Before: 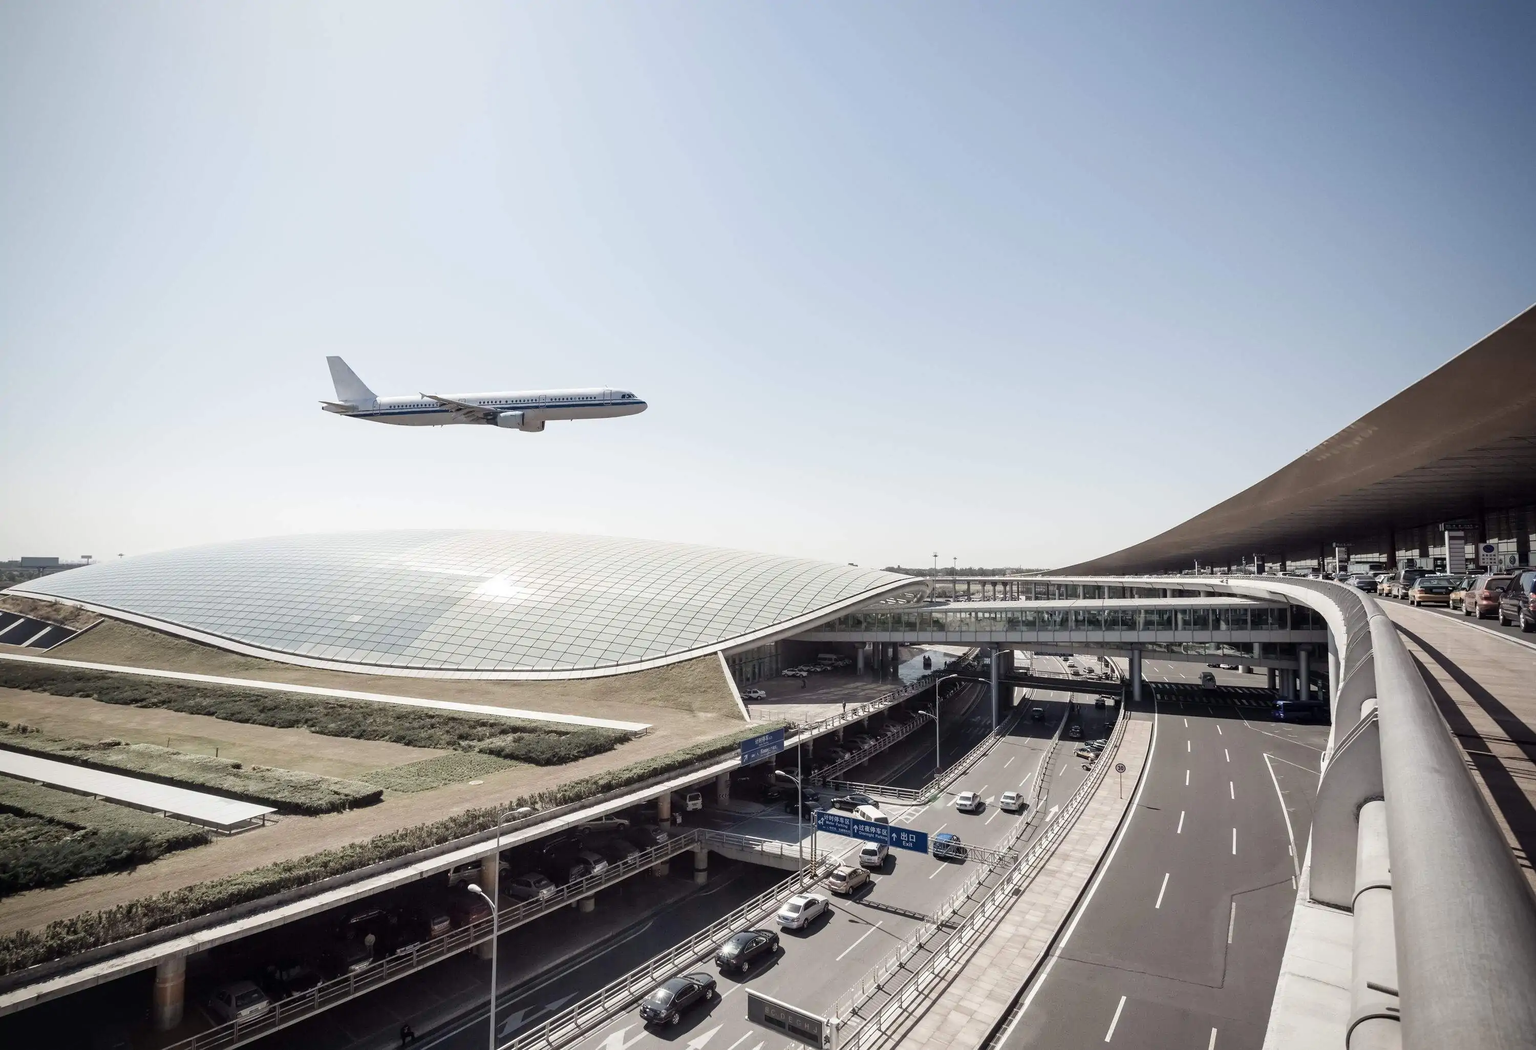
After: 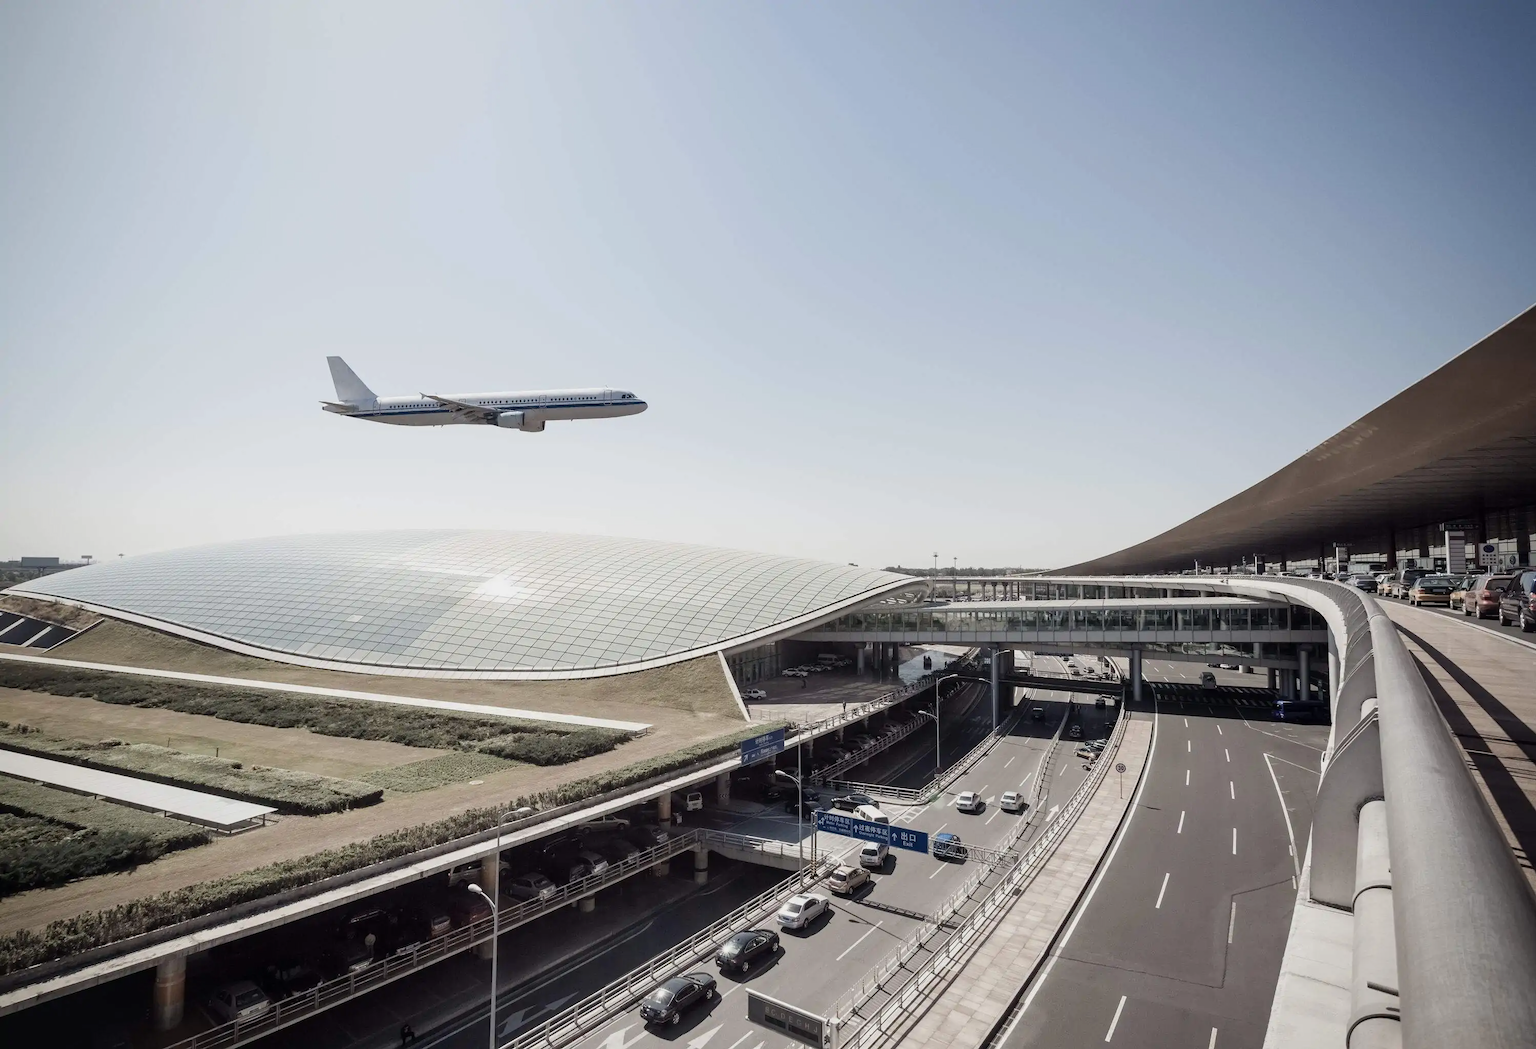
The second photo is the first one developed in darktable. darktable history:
exposure: exposure -0.216 EV, compensate highlight preservation false
